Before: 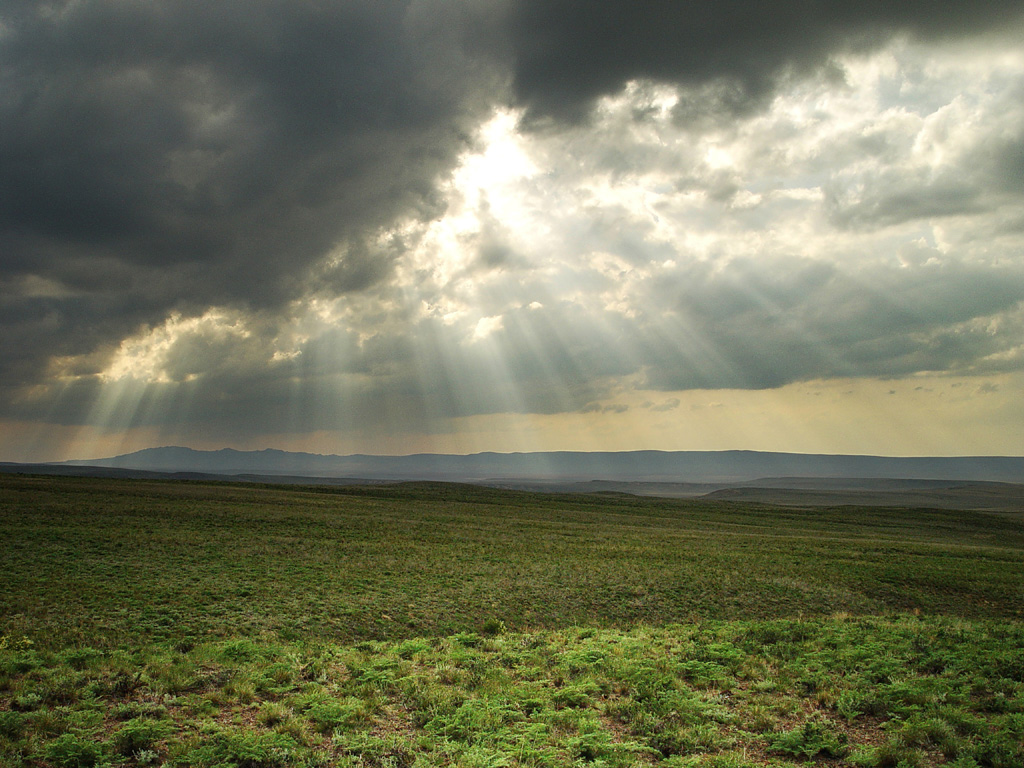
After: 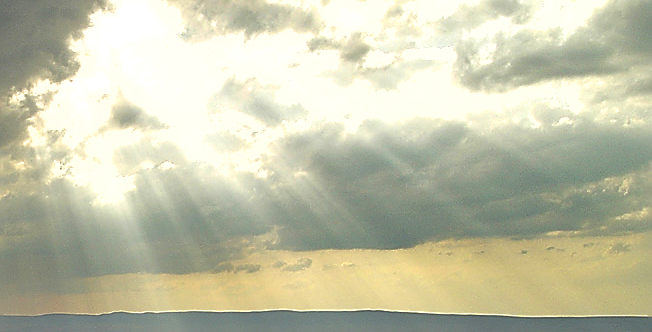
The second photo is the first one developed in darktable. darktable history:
exposure: exposure 0.6 EV, compensate highlight preservation false
crop: left 36.005%, top 18.293%, right 0.31%, bottom 38.444%
sharpen: radius 1.4, amount 1.25, threshold 0.7
shadows and highlights: on, module defaults
